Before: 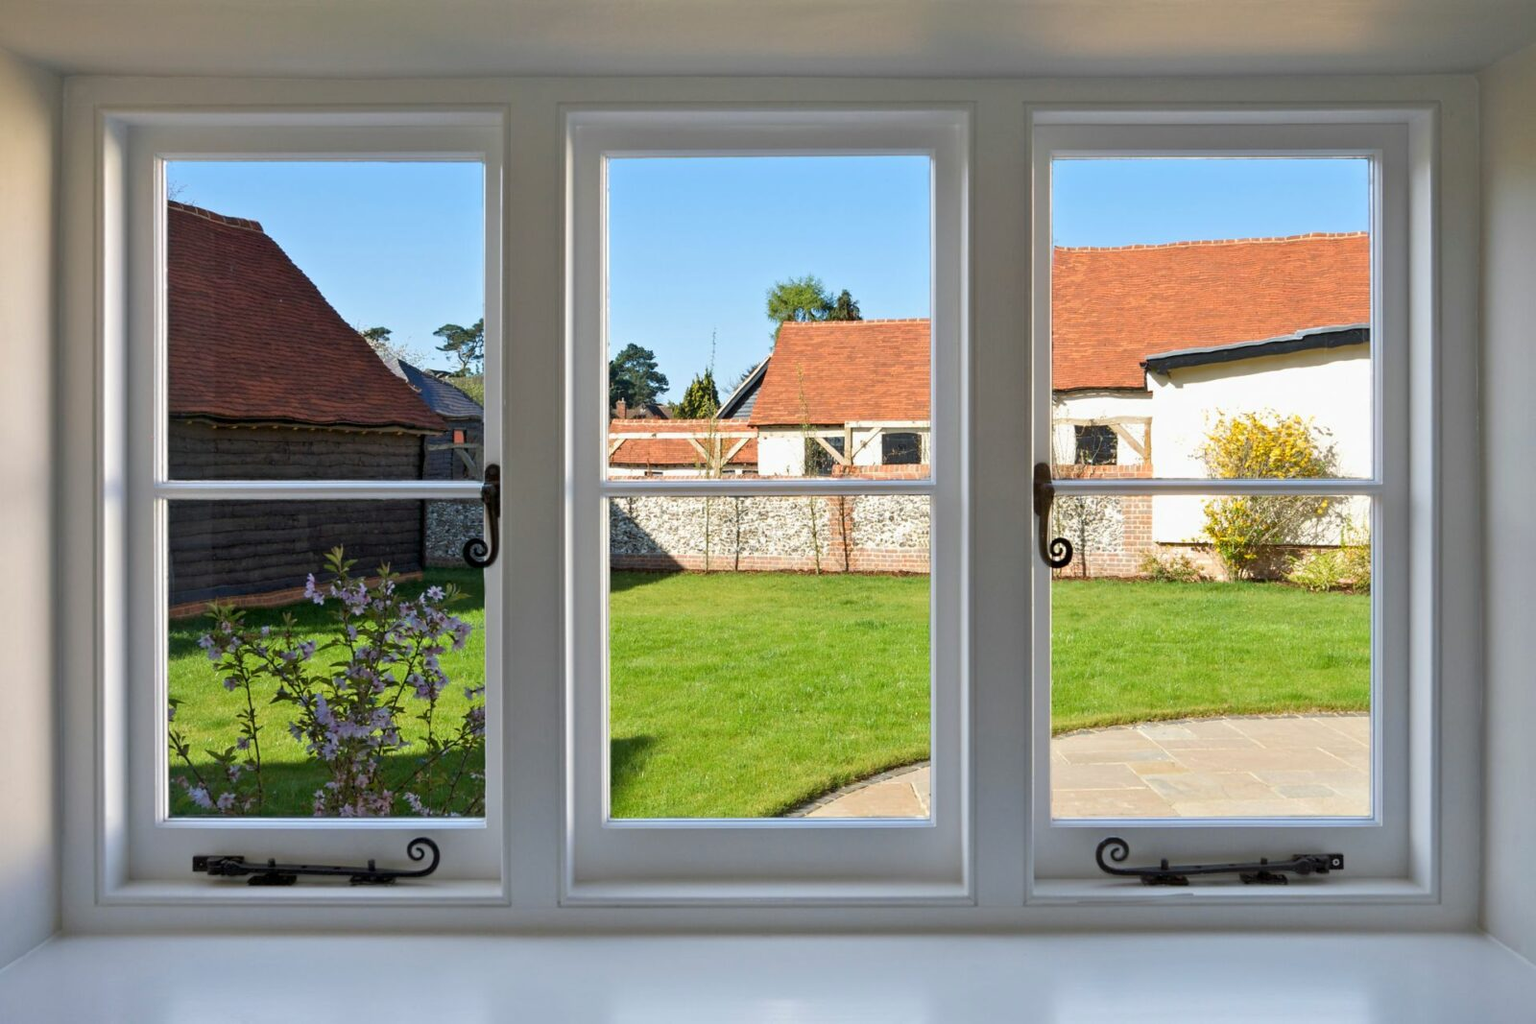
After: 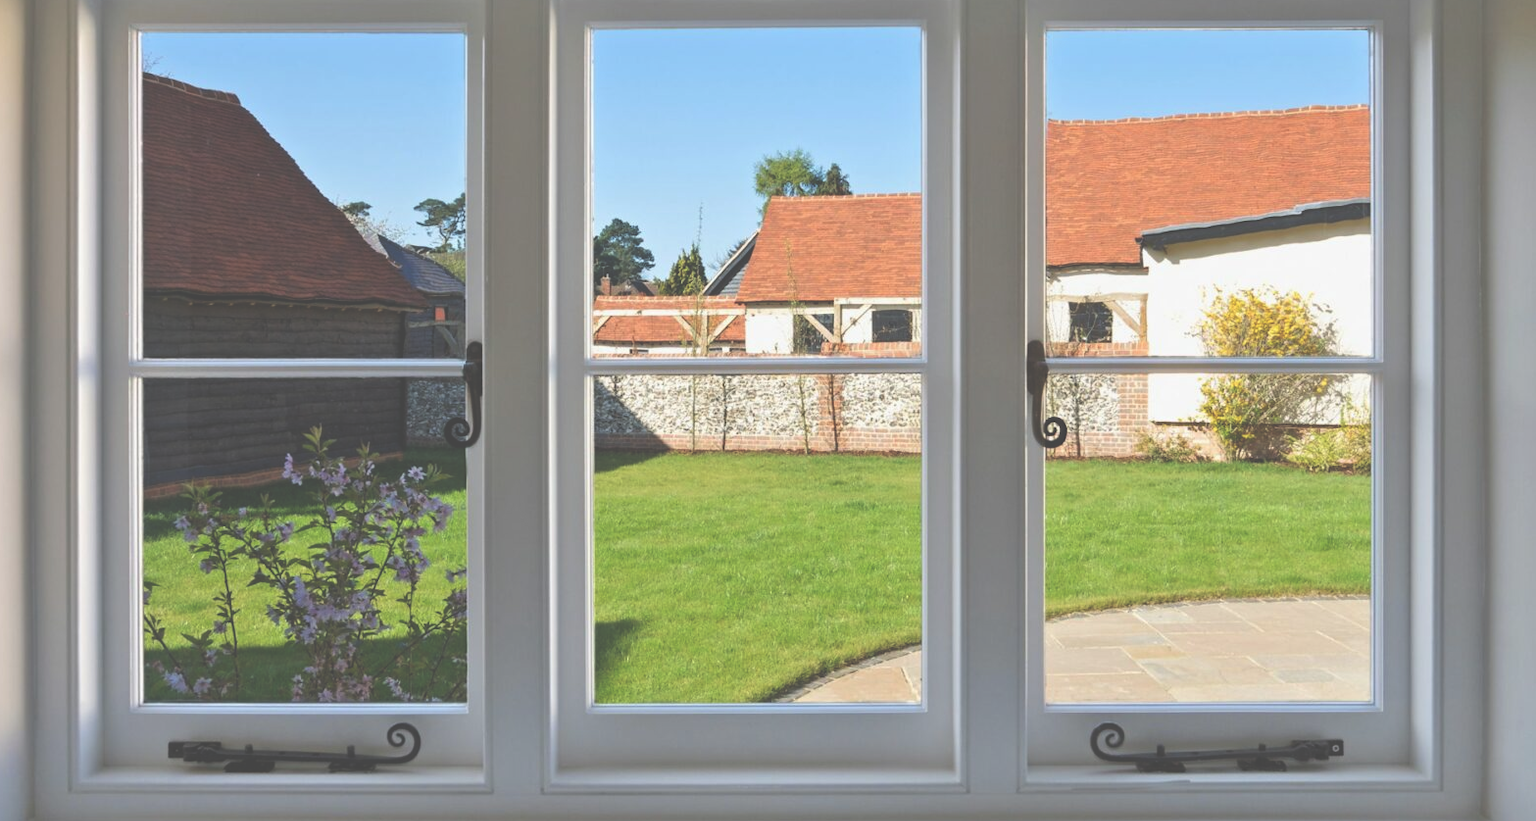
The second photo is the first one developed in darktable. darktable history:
exposure: black level correction -0.063, exposure -0.05 EV, compensate highlight preservation false
crop and rotate: left 1.89%, top 12.661%, right 0.147%, bottom 8.742%
